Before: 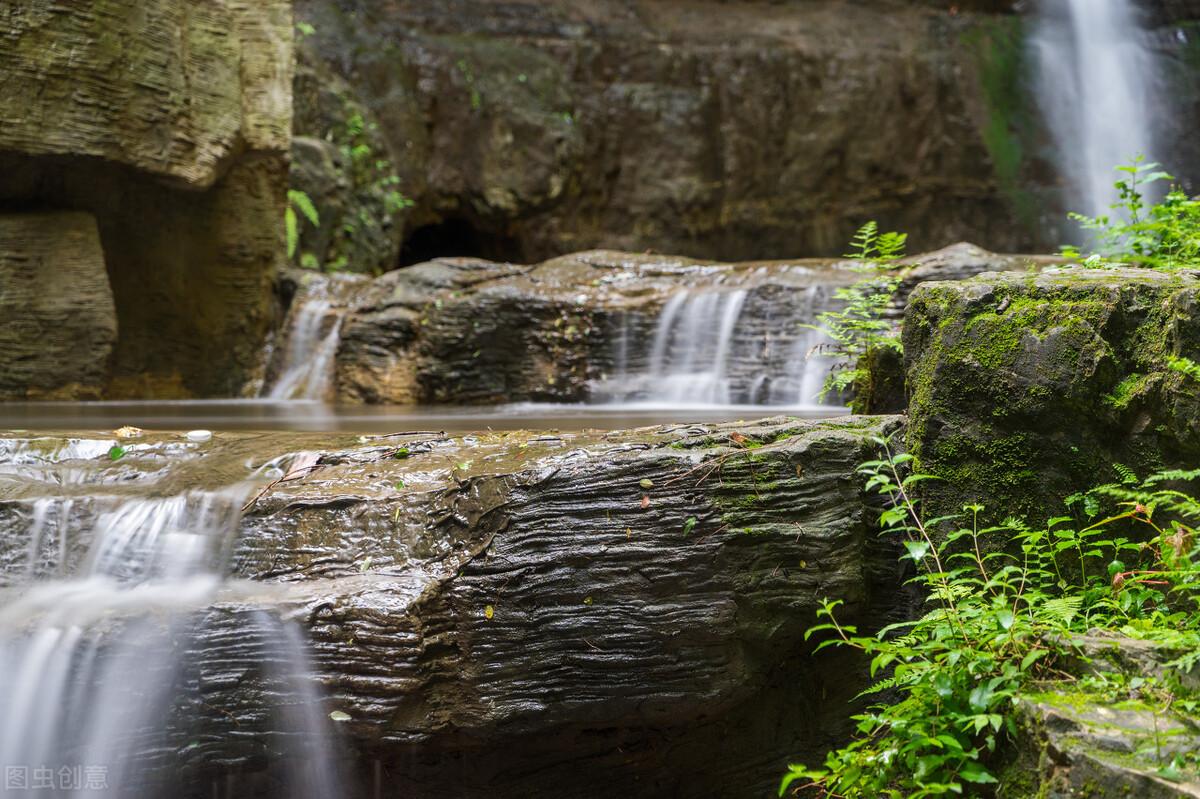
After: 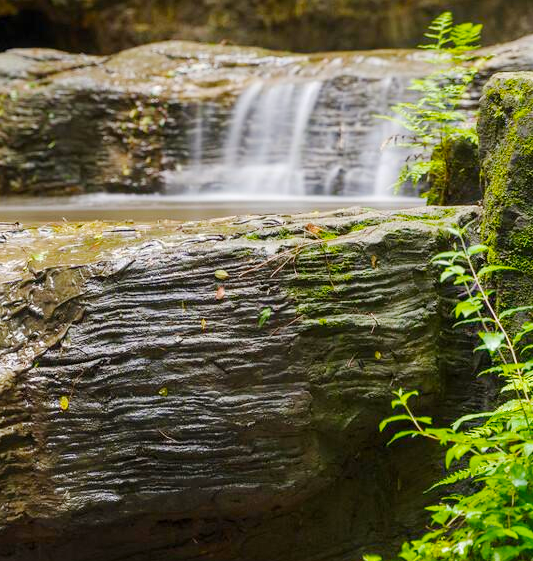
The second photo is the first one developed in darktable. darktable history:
white balance: red 1.009, blue 0.985
color balance rgb: perceptual saturation grading › global saturation 20%, global vibrance 20%
crop: left 35.432%, top 26.233%, right 20.145%, bottom 3.432%
base curve: curves: ch0 [(0, 0) (0.158, 0.273) (0.879, 0.895) (1, 1)], preserve colors none
